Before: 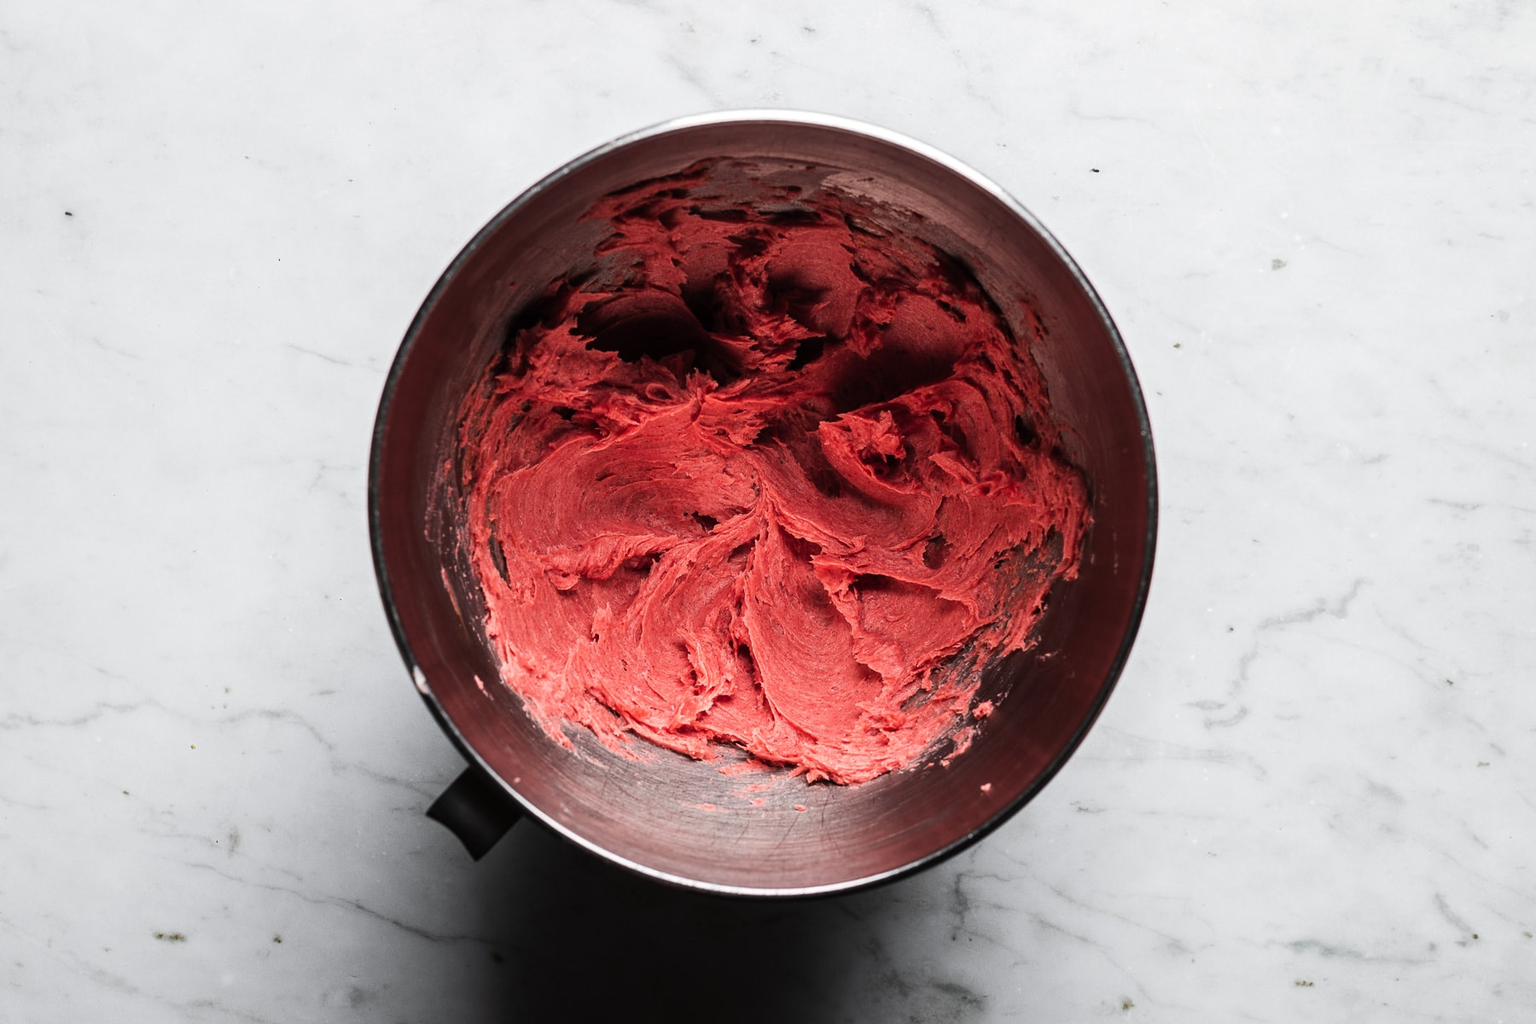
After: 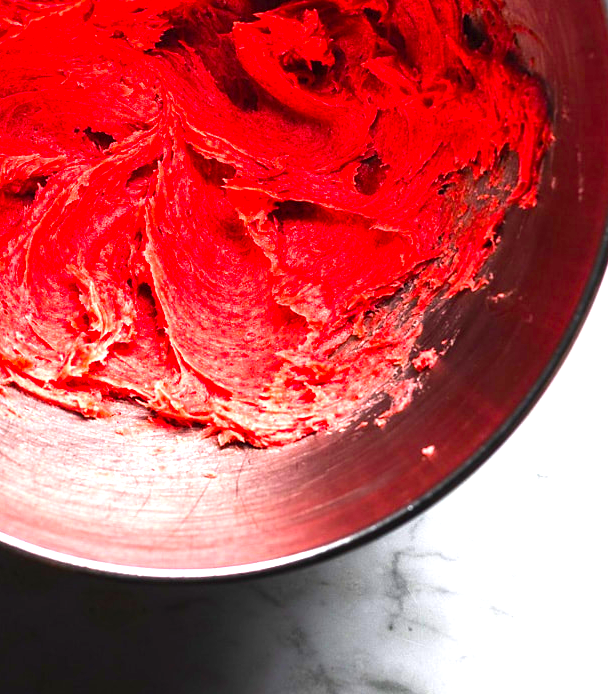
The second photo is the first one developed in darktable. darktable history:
color balance rgb: linear chroma grading › global chroma 15.476%, perceptual saturation grading › global saturation 41.809%, global vibrance 20%
exposure: black level correction 0, exposure 1.286 EV, compensate exposure bias true, compensate highlight preservation false
crop: left 40.426%, top 39.385%, right 25.766%, bottom 2.75%
